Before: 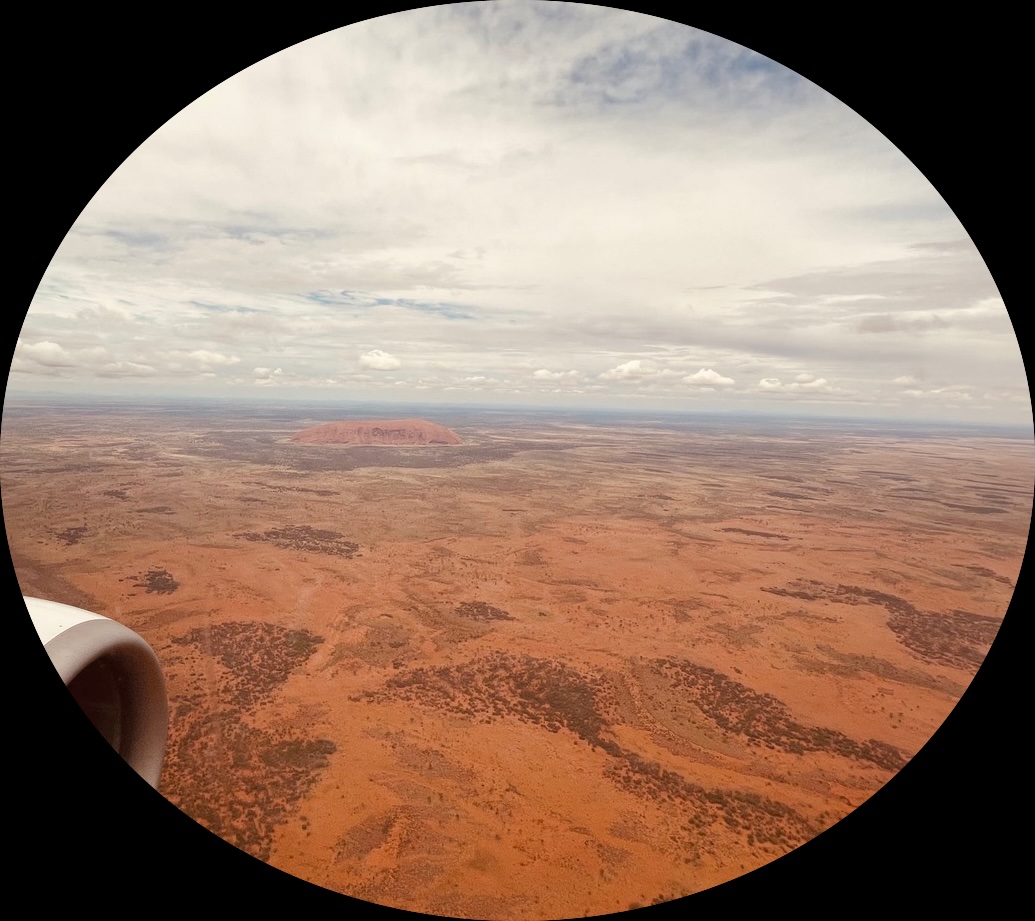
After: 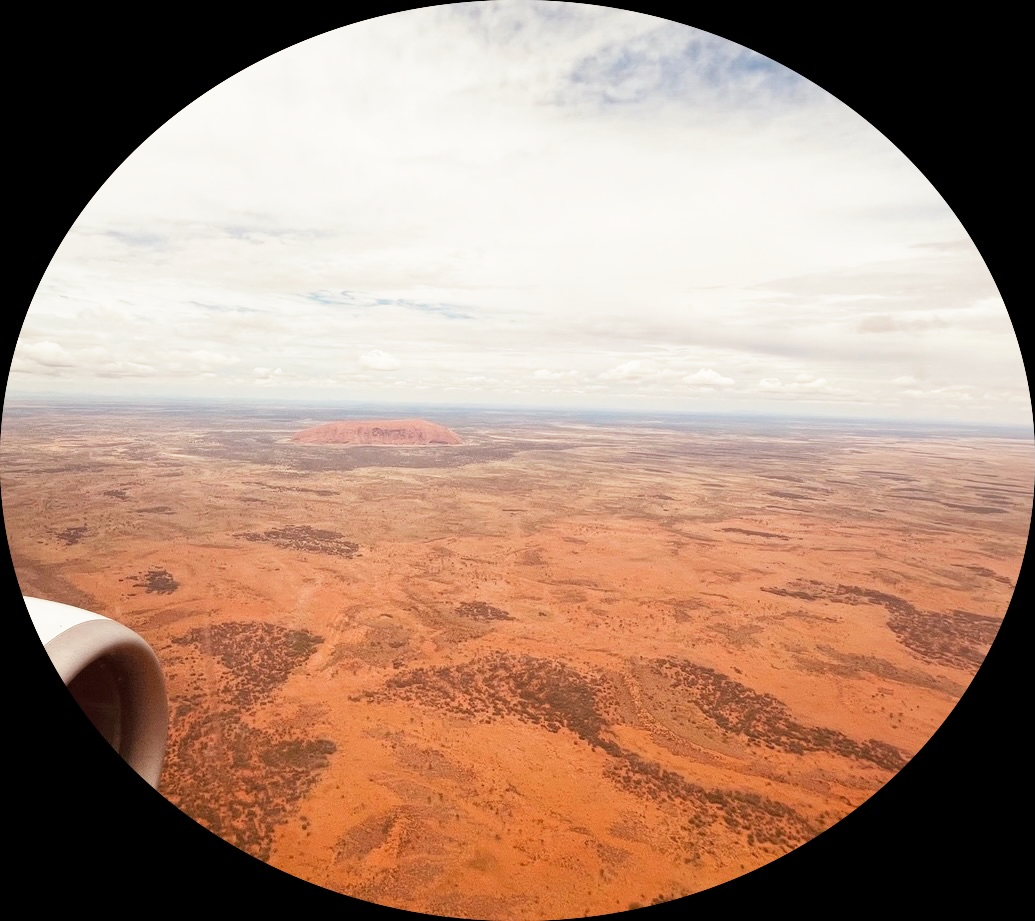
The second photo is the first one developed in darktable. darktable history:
base curve: curves: ch0 [(0, 0) (0.579, 0.807) (1, 1)], preserve colors none
